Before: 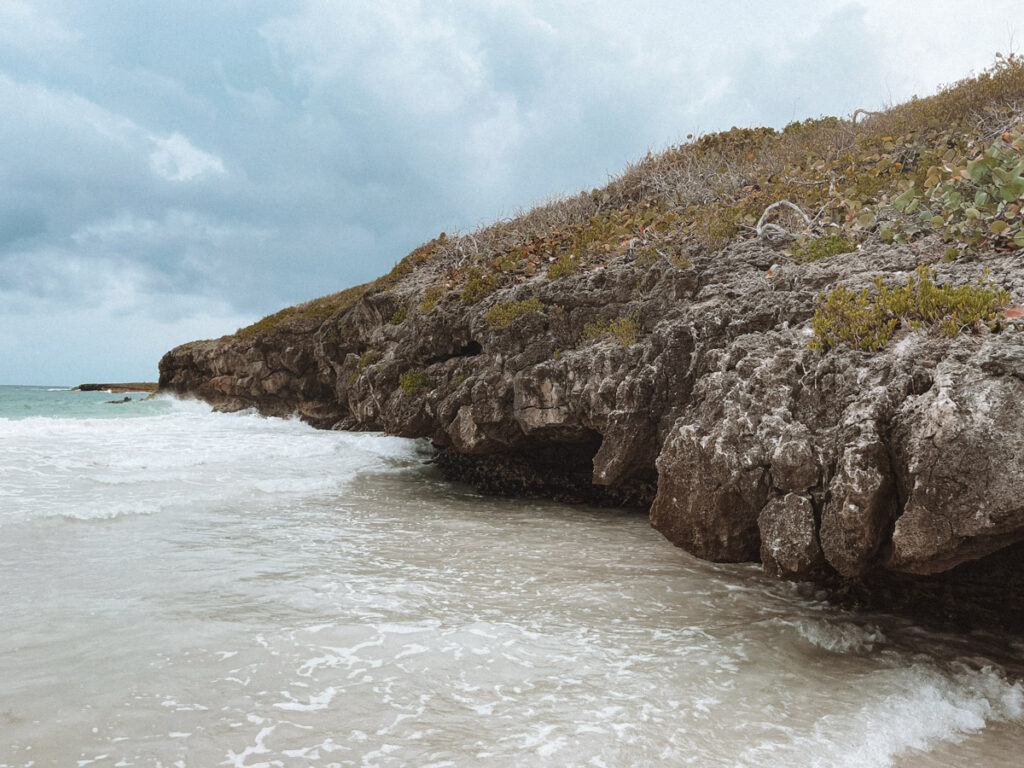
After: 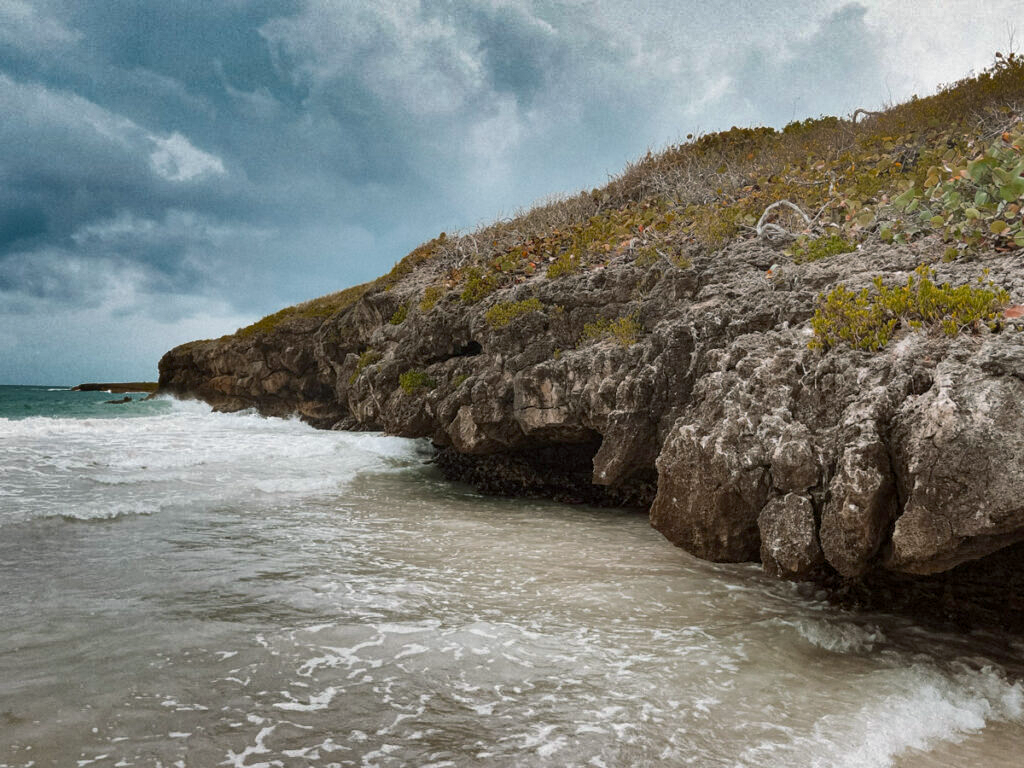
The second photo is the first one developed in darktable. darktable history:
shadows and highlights: shadows 20.91, highlights -82.73, soften with gaussian
color balance rgb: shadows lift › chroma 2%, shadows lift › hue 217.2°, power › hue 60°, highlights gain › chroma 1%, highlights gain › hue 69.6°, global offset › luminance -0.5%, perceptual saturation grading › global saturation 15%, global vibrance 15%
